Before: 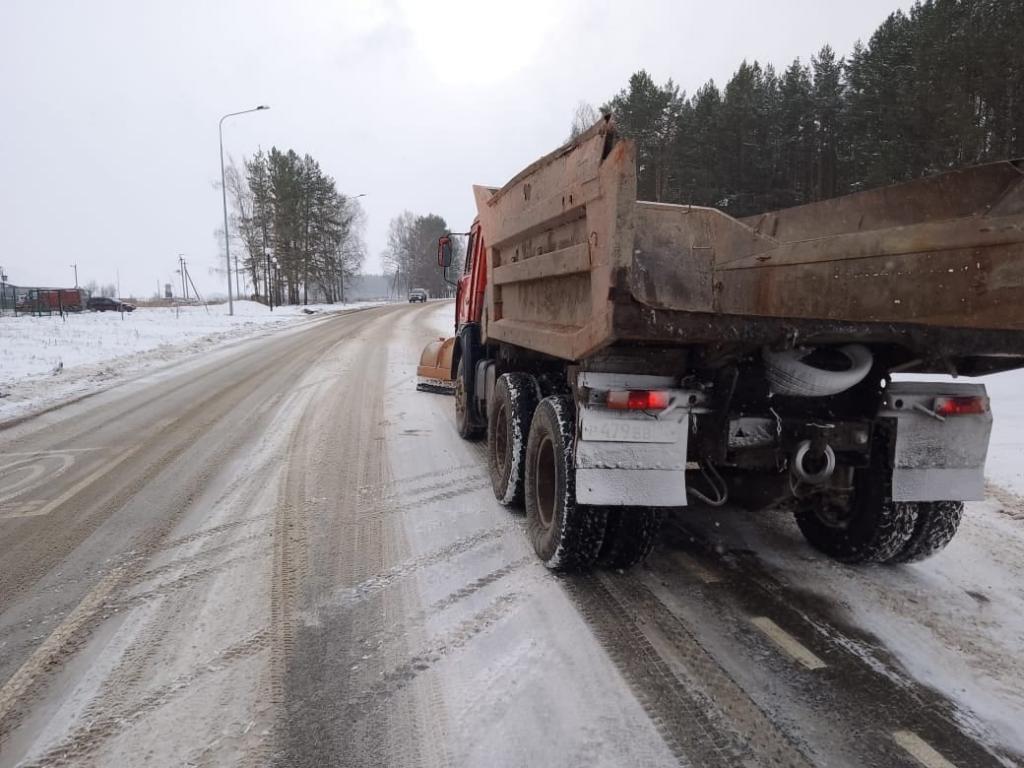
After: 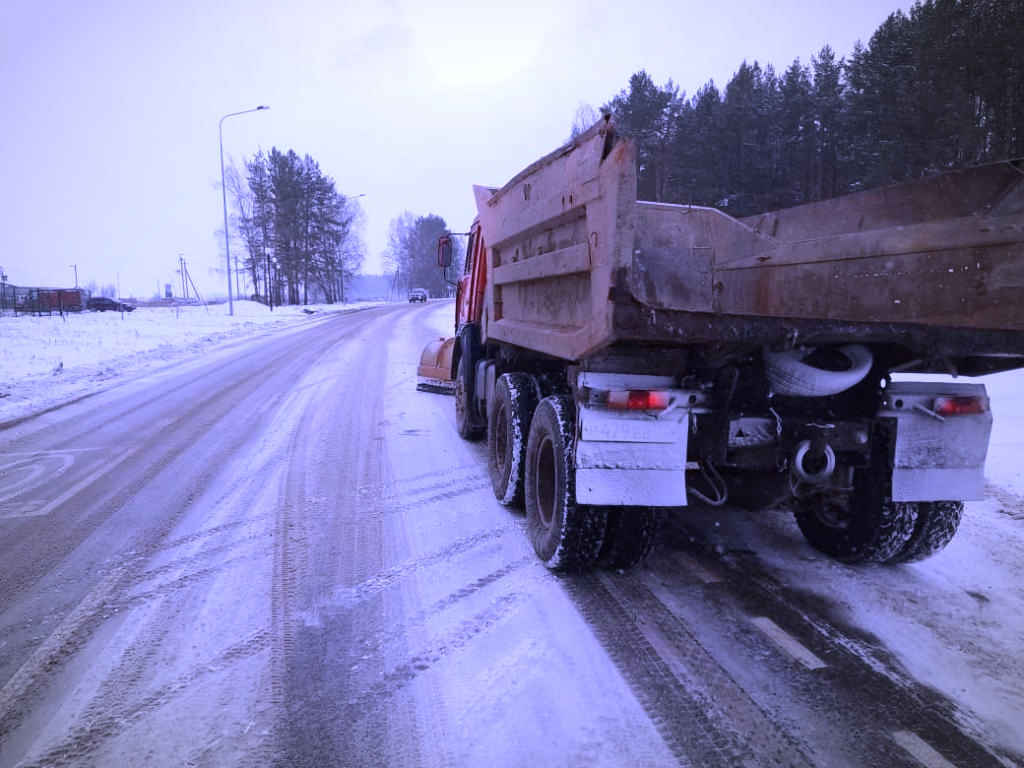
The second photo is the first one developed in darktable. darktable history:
white balance: red 0.98, blue 1.61
vignetting: automatic ratio true
